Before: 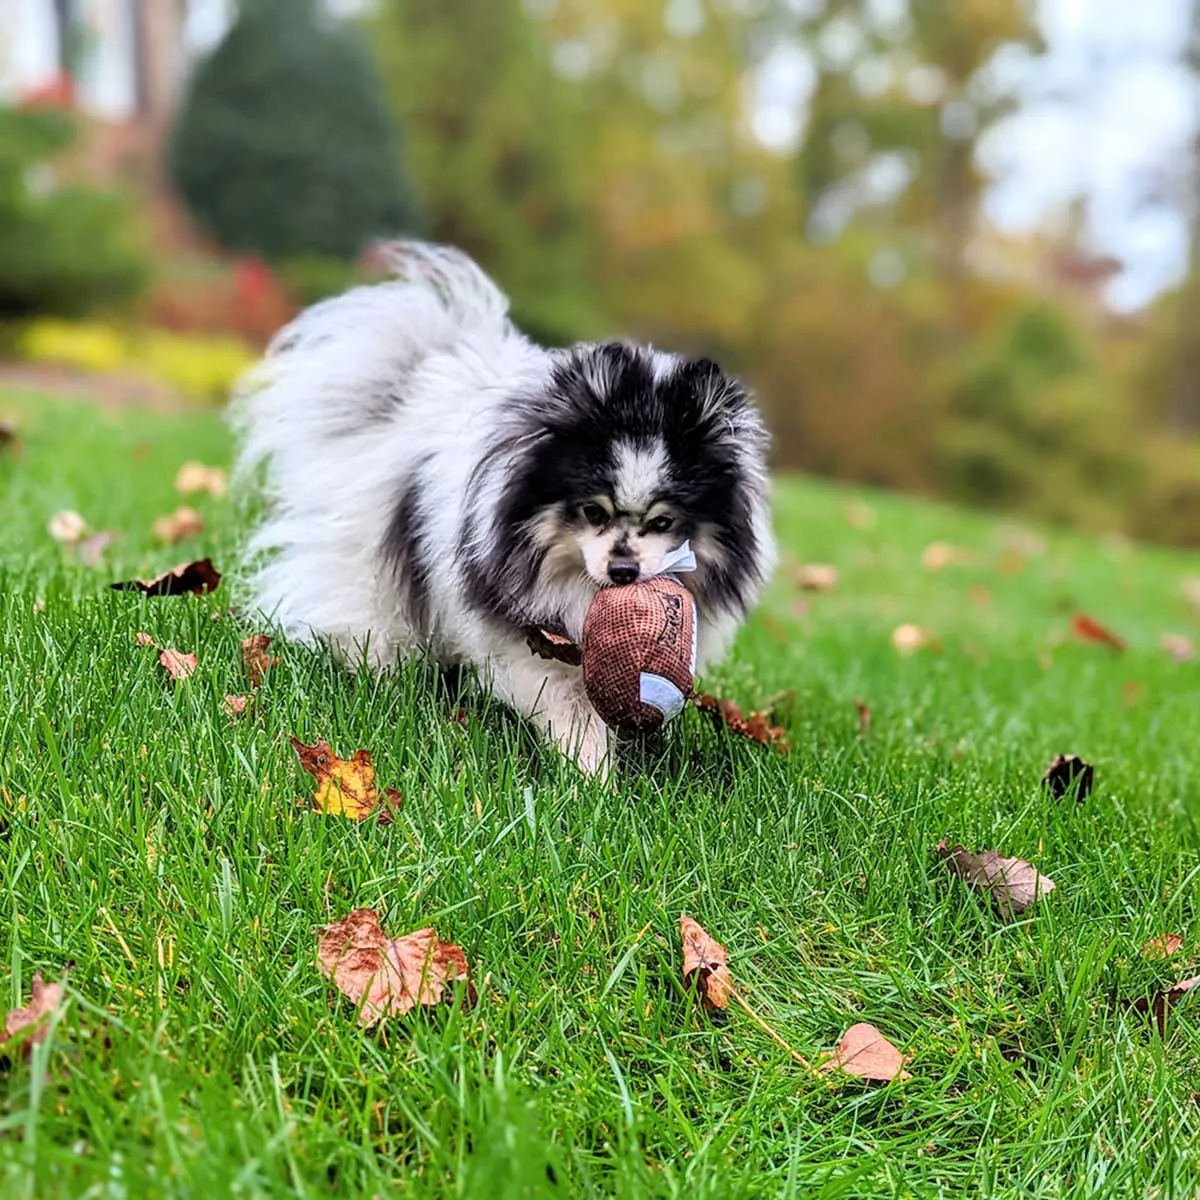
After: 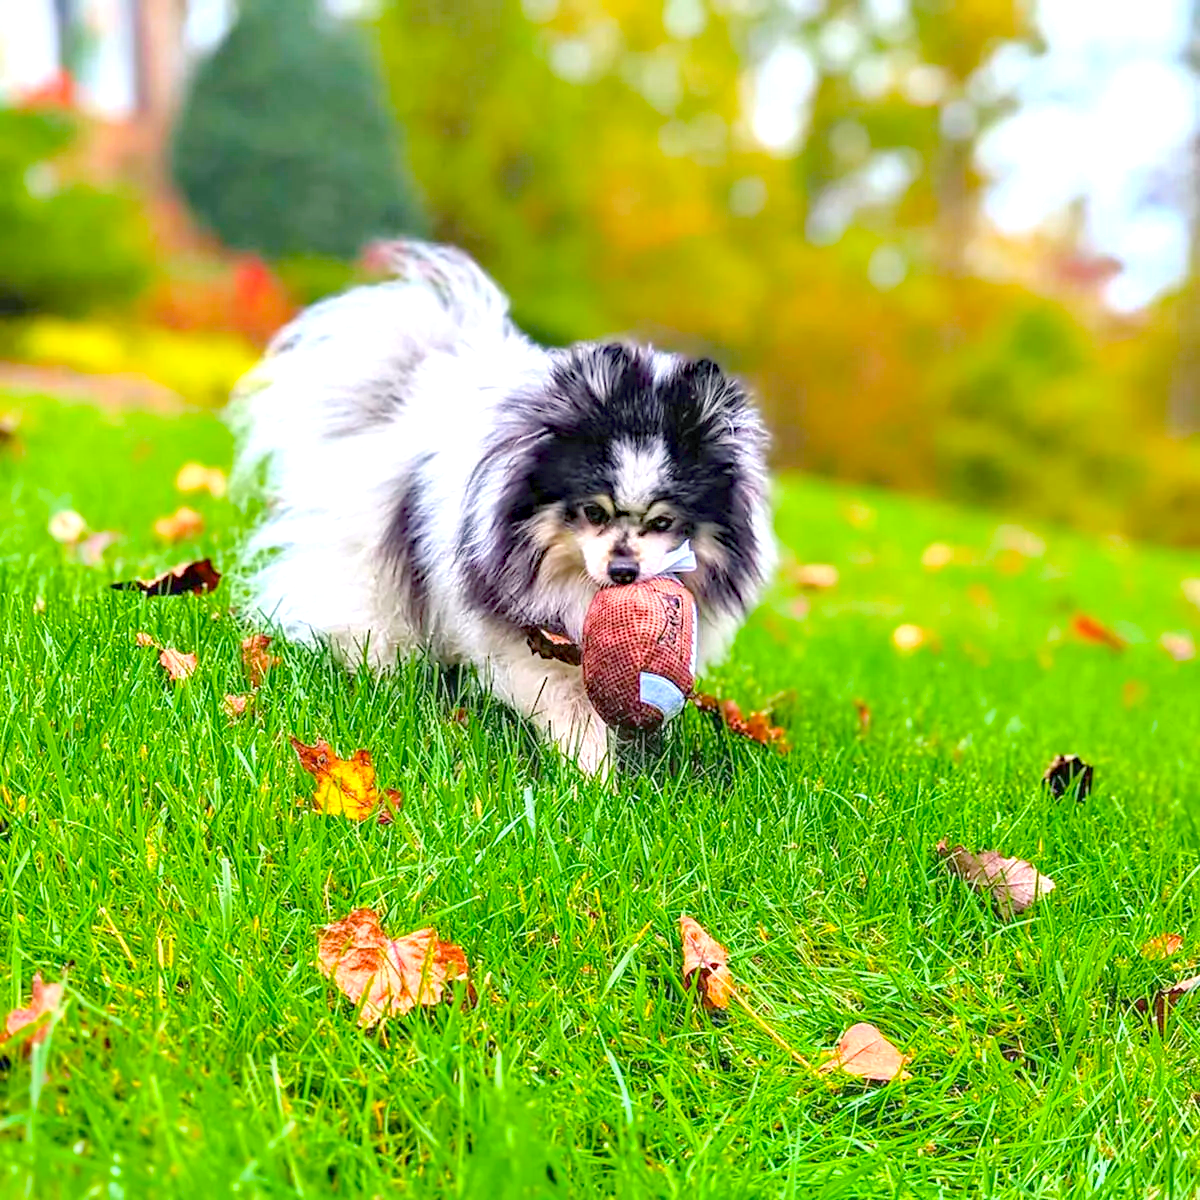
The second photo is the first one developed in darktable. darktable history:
color balance rgb: shadows lift › chroma 2.015%, shadows lift › hue 215.12°, linear chroma grading › global chroma 24.702%, perceptual saturation grading › global saturation 15.082%, perceptual brilliance grading › global brilliance 10.131%, perceptual brilliance grading › shadows 15.369%, contrast -20.339%
haze removal: compatibility mode true, adaptive false
exposure: black level correction 0, exposure 0.692 EV, compensate exposure bias true, compensate highlight preservation false
